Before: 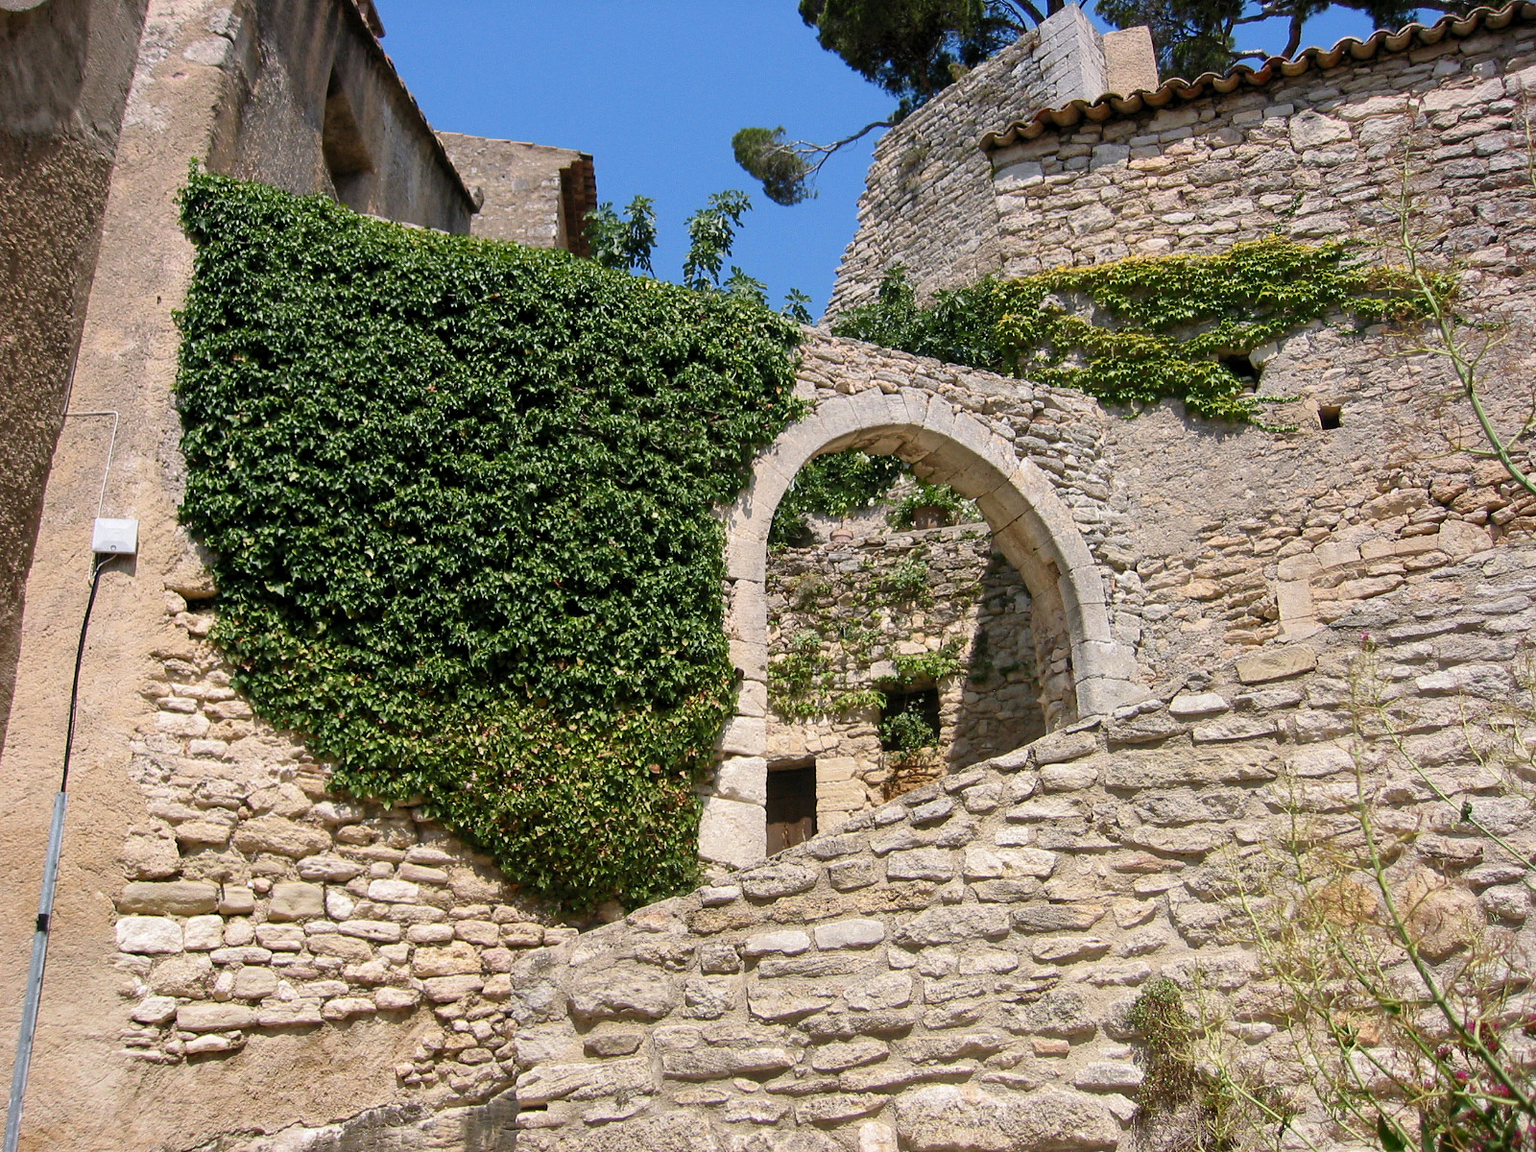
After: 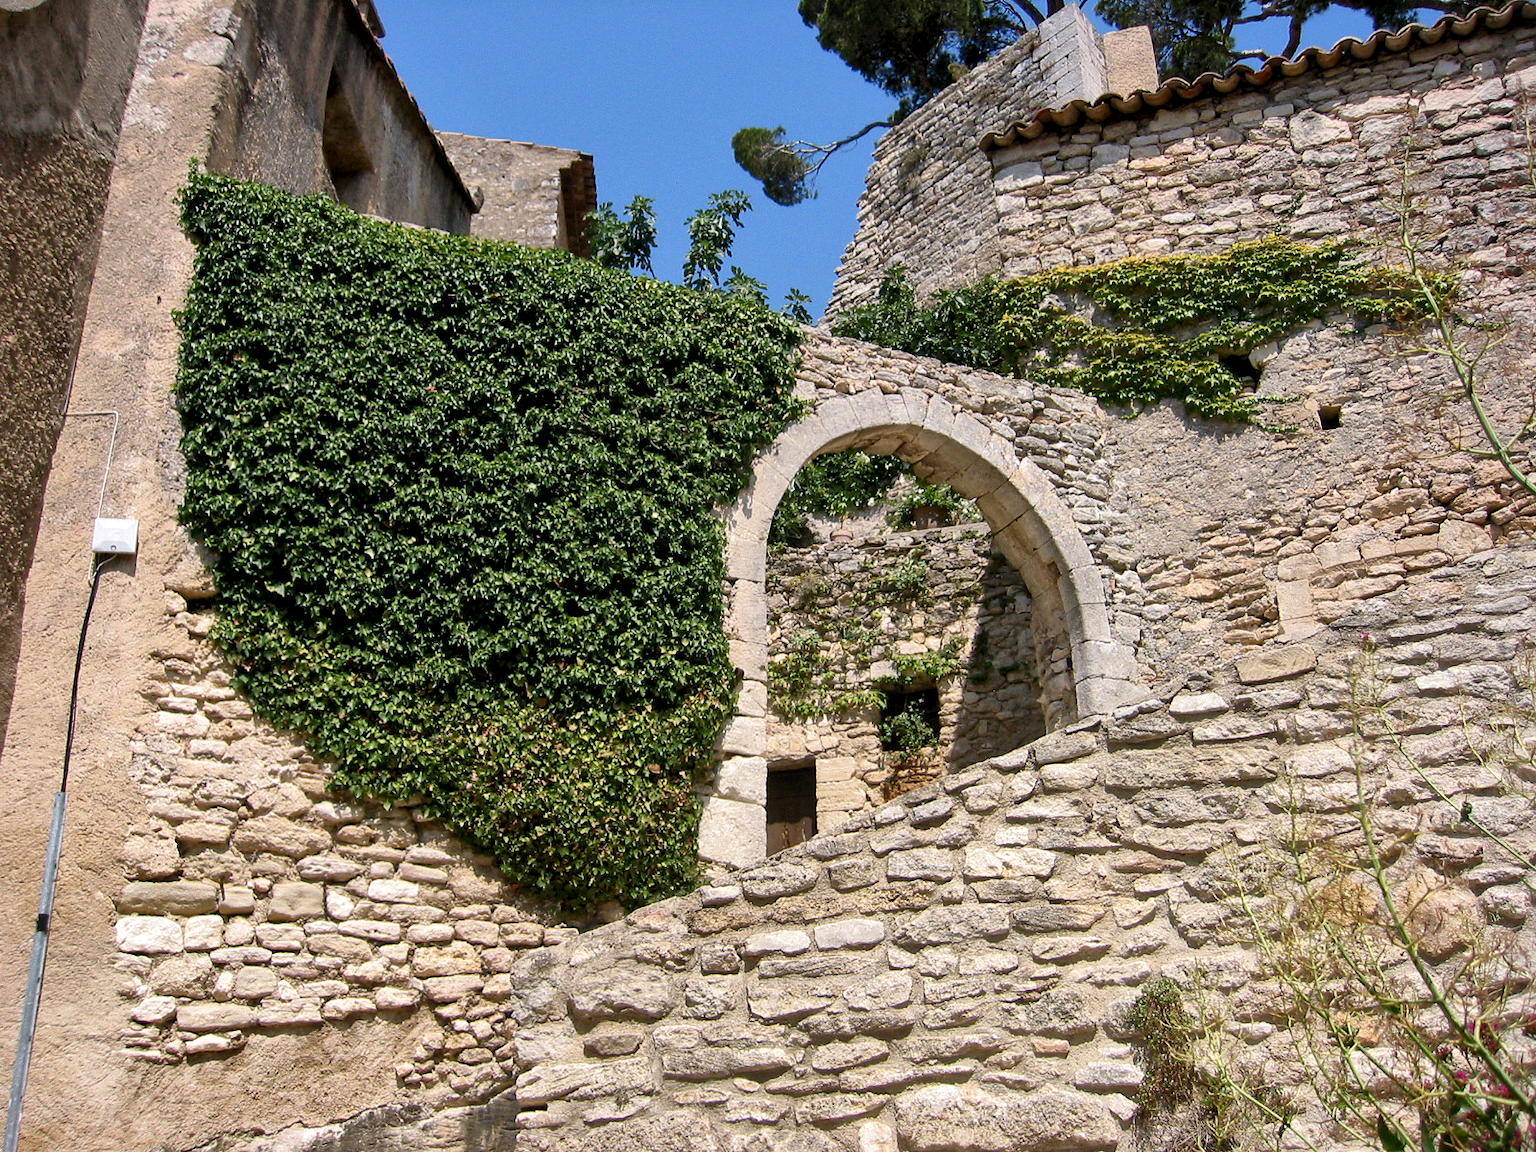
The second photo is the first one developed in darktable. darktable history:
local contrast: mode bilateral grid, contrast 20, coarseness 51, detail 150%, midtone range 0.2
